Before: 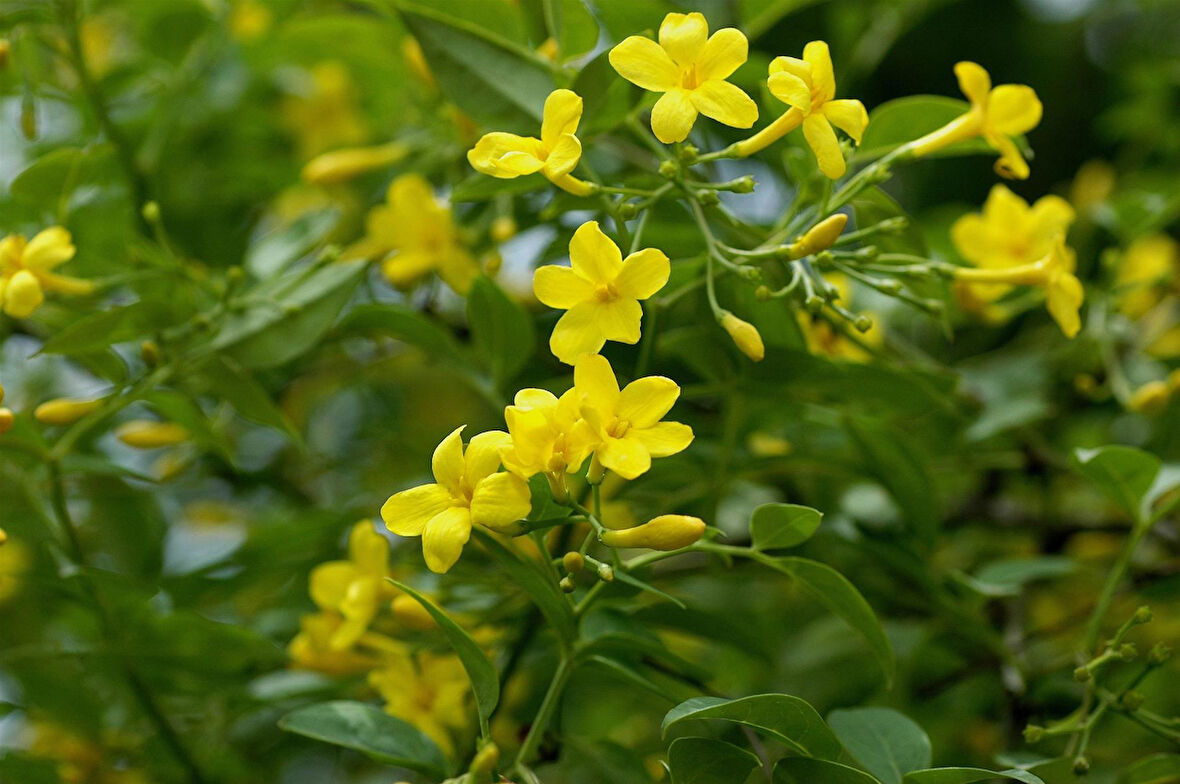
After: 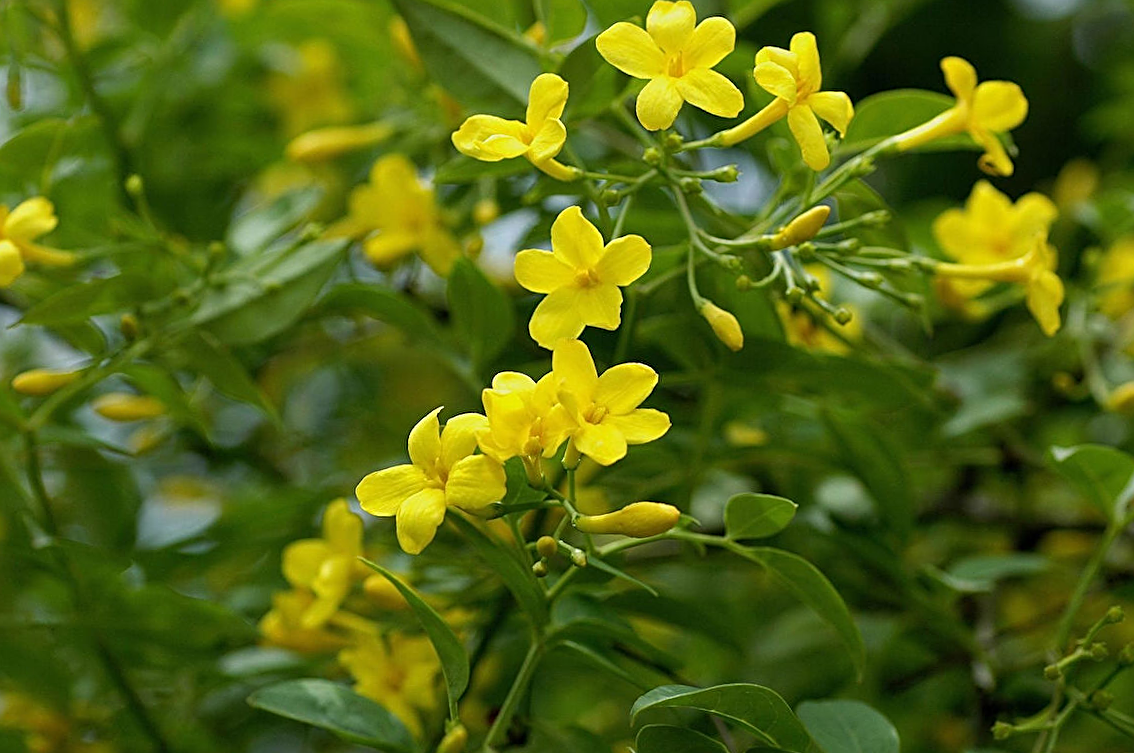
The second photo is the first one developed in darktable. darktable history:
exposure: compensate highlight preservation false
crop and rotate: angle -1.55°
sharpen: on, module defaults
